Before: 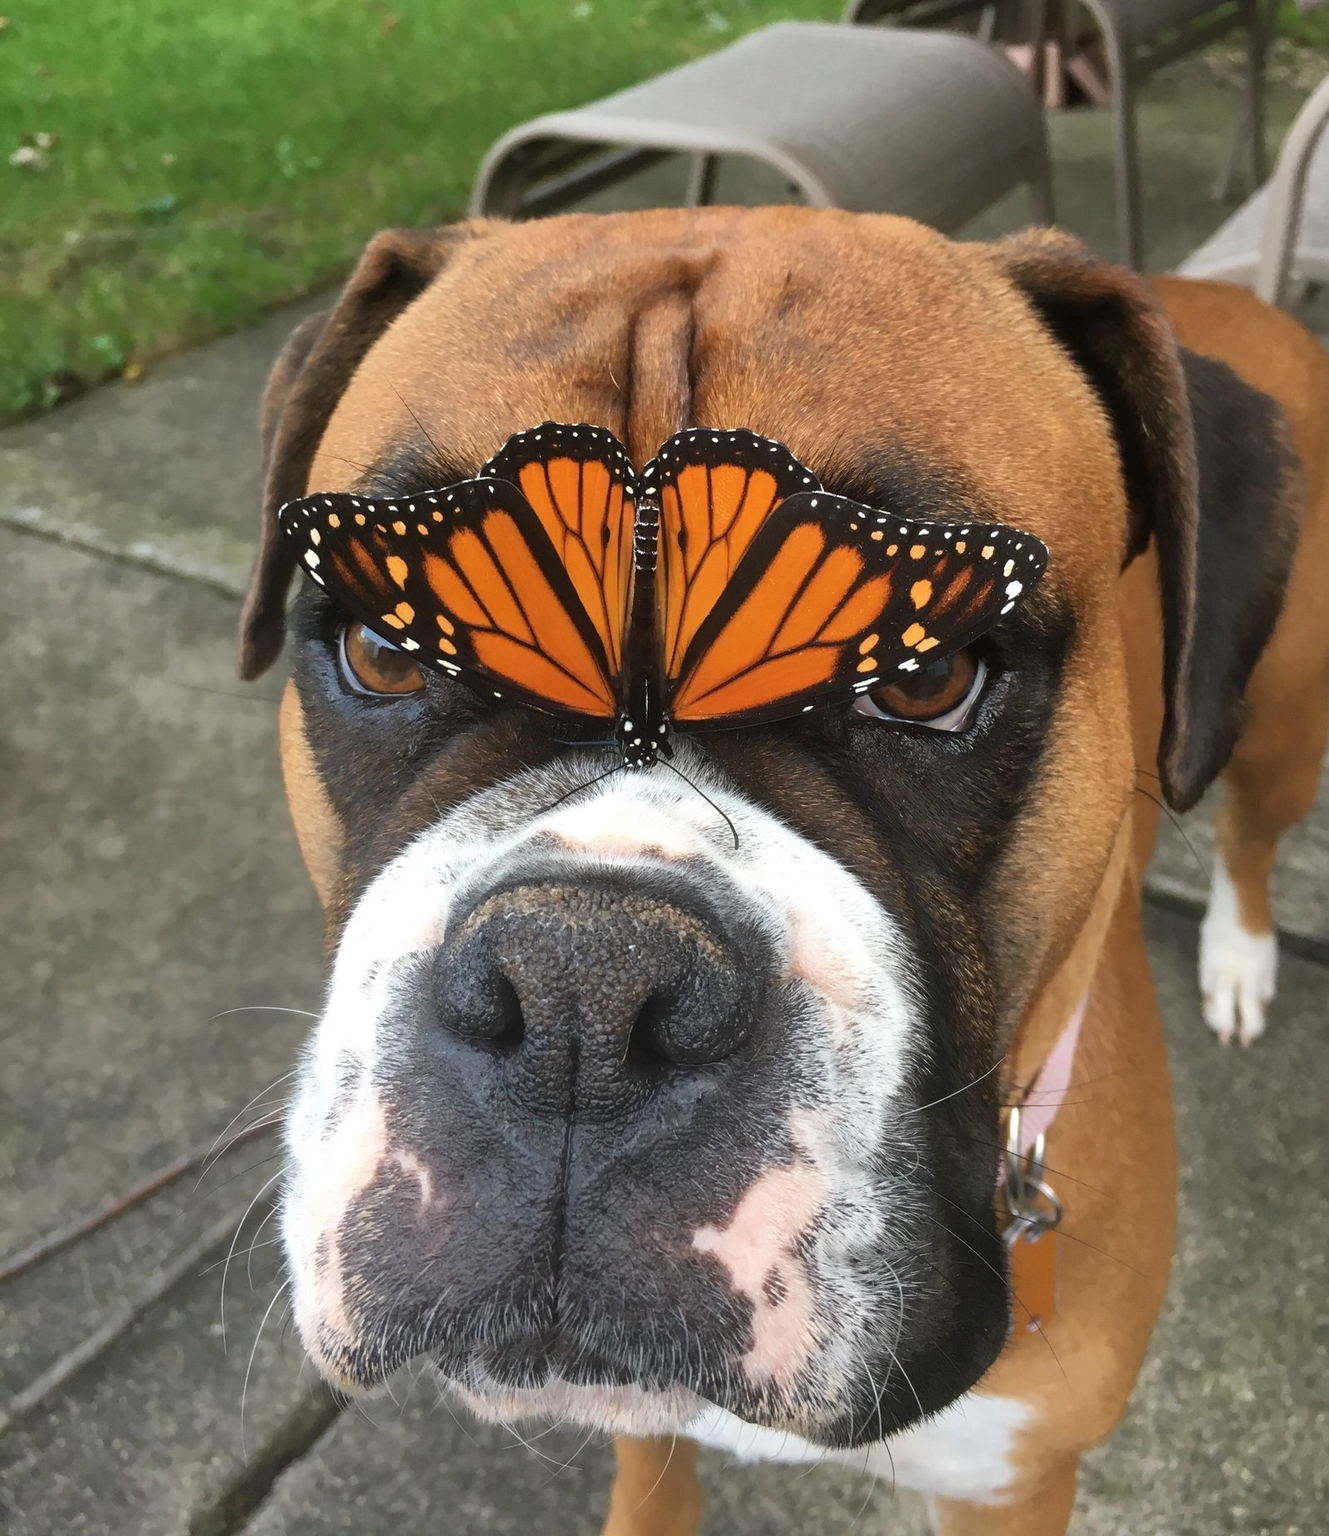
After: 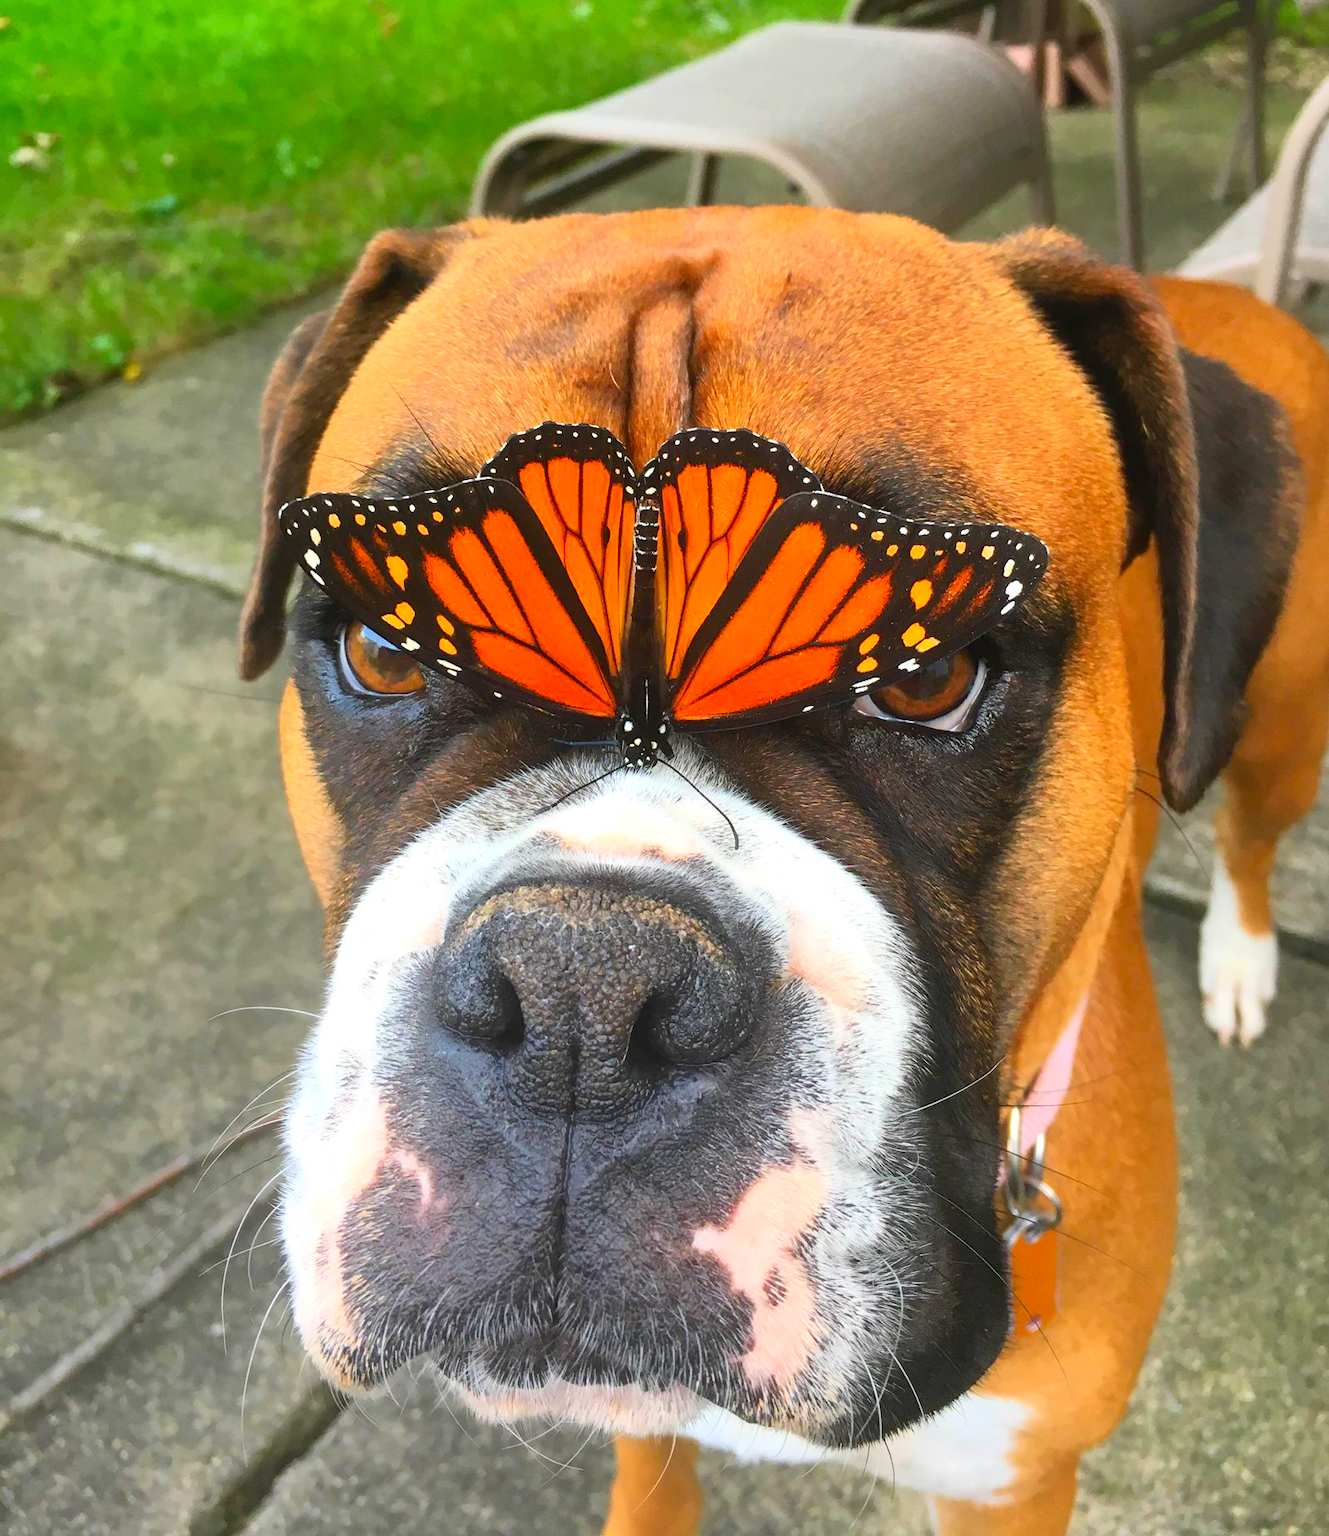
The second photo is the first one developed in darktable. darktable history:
contrast brightness saturation: contrast 0.198, brightness 0.2, saturation 0.816
